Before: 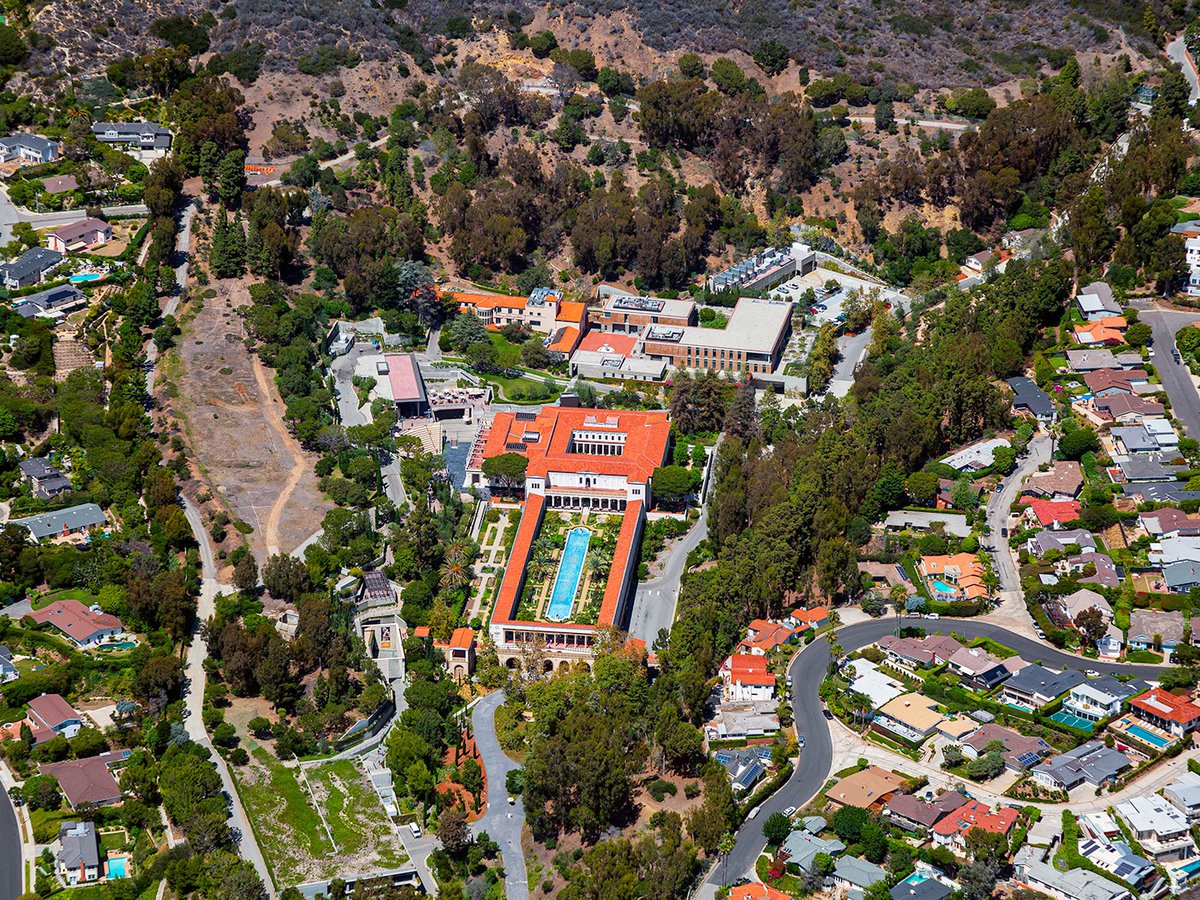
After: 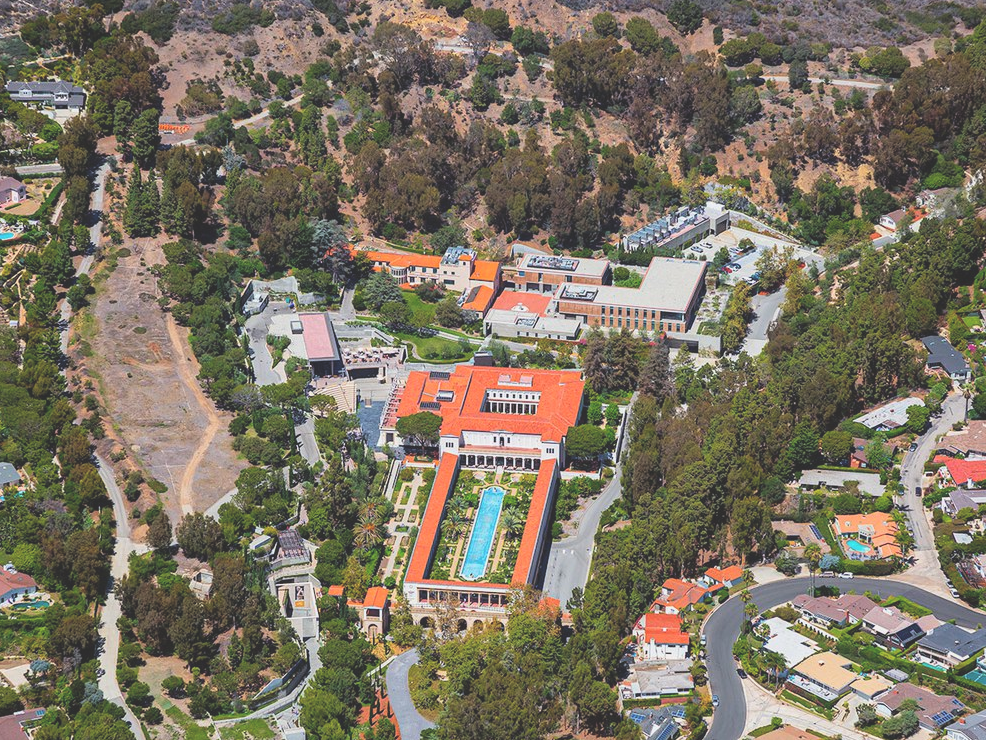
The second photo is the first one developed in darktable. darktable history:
exposure: black level correction -0.014, exposure -0.193 EV, compensate highlight preservation false
crop and rotate: left 7.196%, top 4.574%, right 10.605%, bottom 13.178%
contrast brightness saturation: brightness 0.15
